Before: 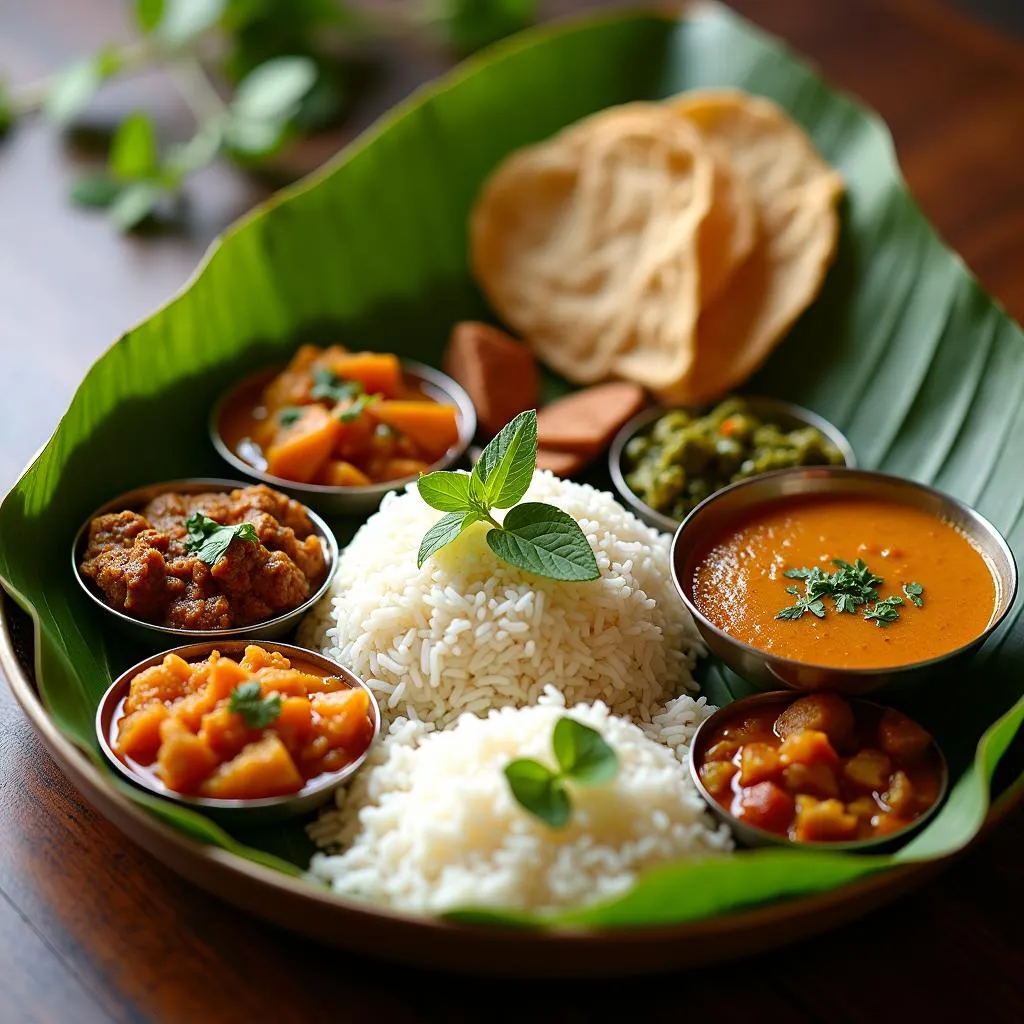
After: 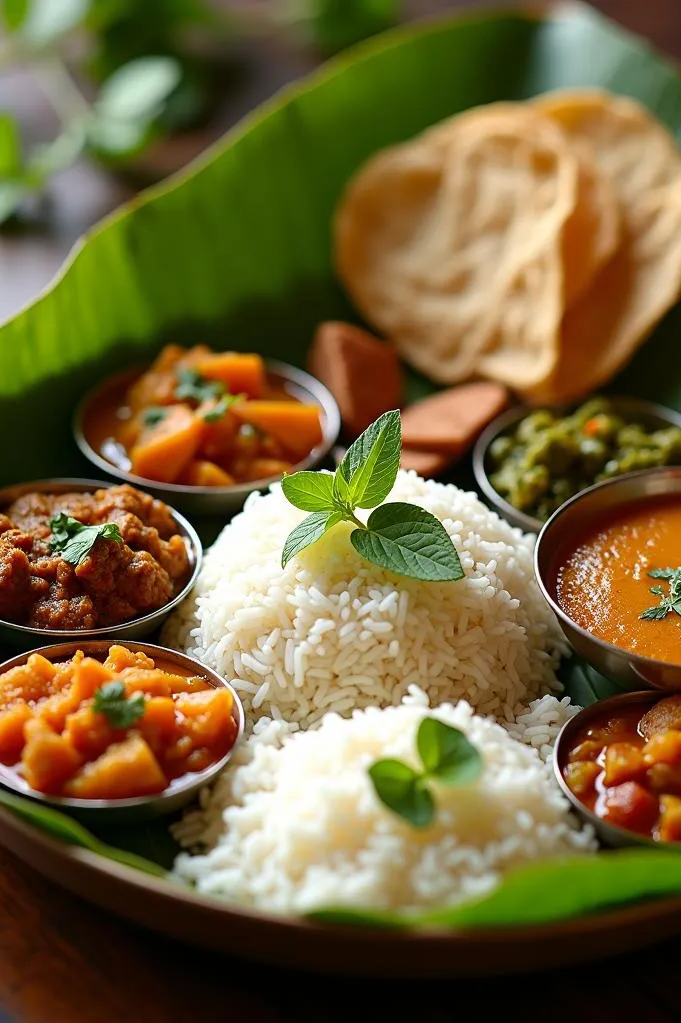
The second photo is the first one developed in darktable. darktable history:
crop and rotate: left 13.366%, right 20.065%
